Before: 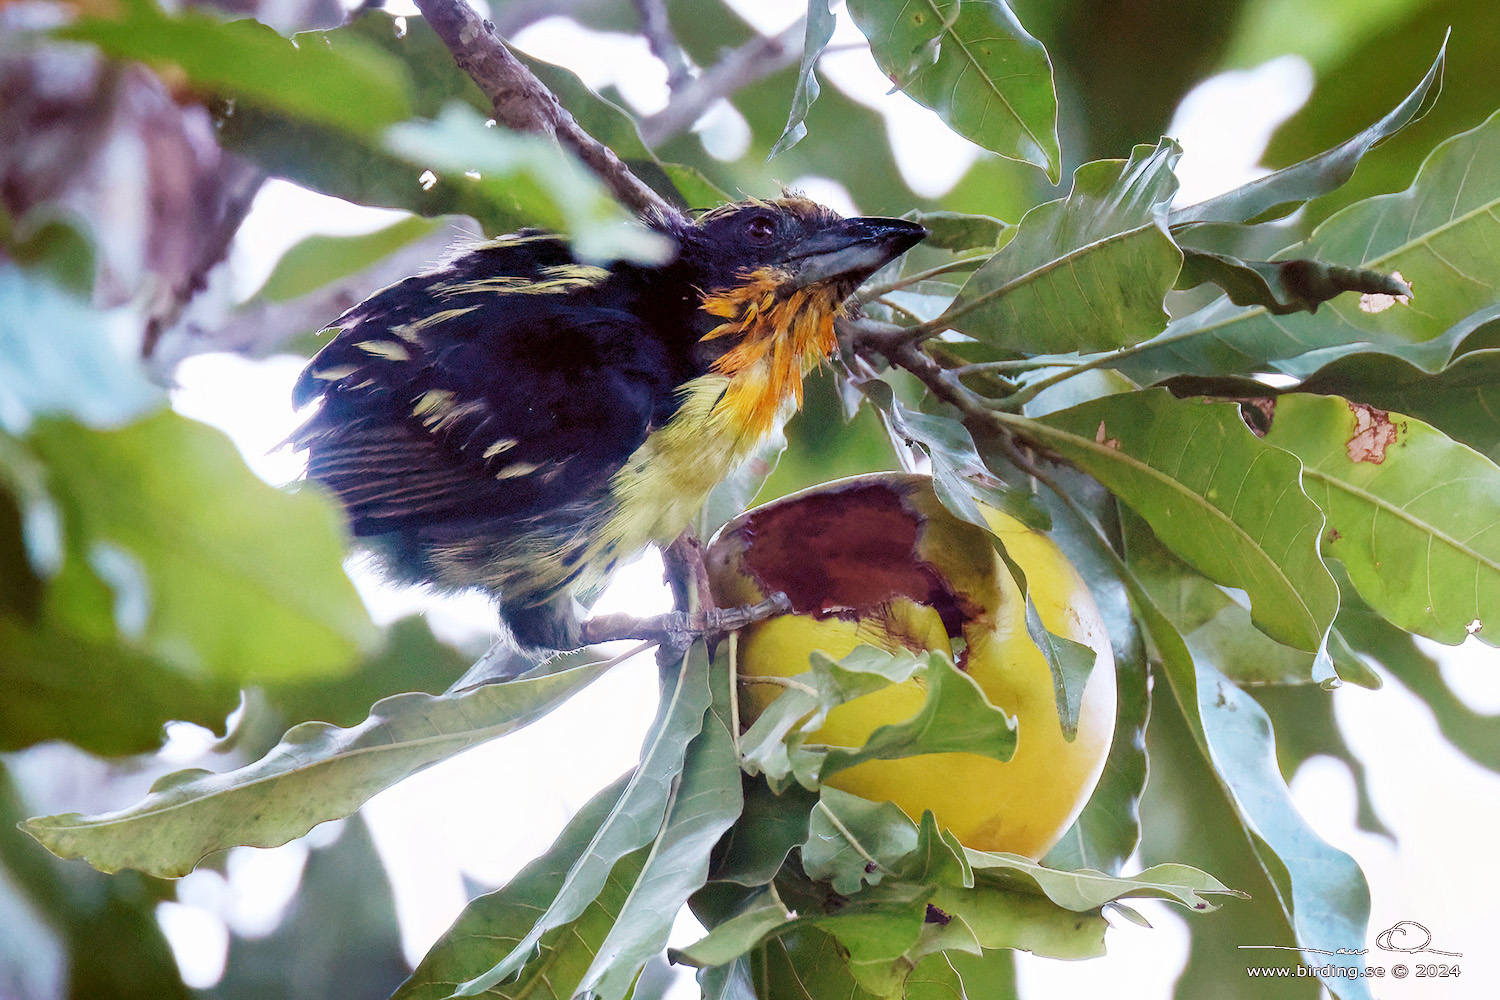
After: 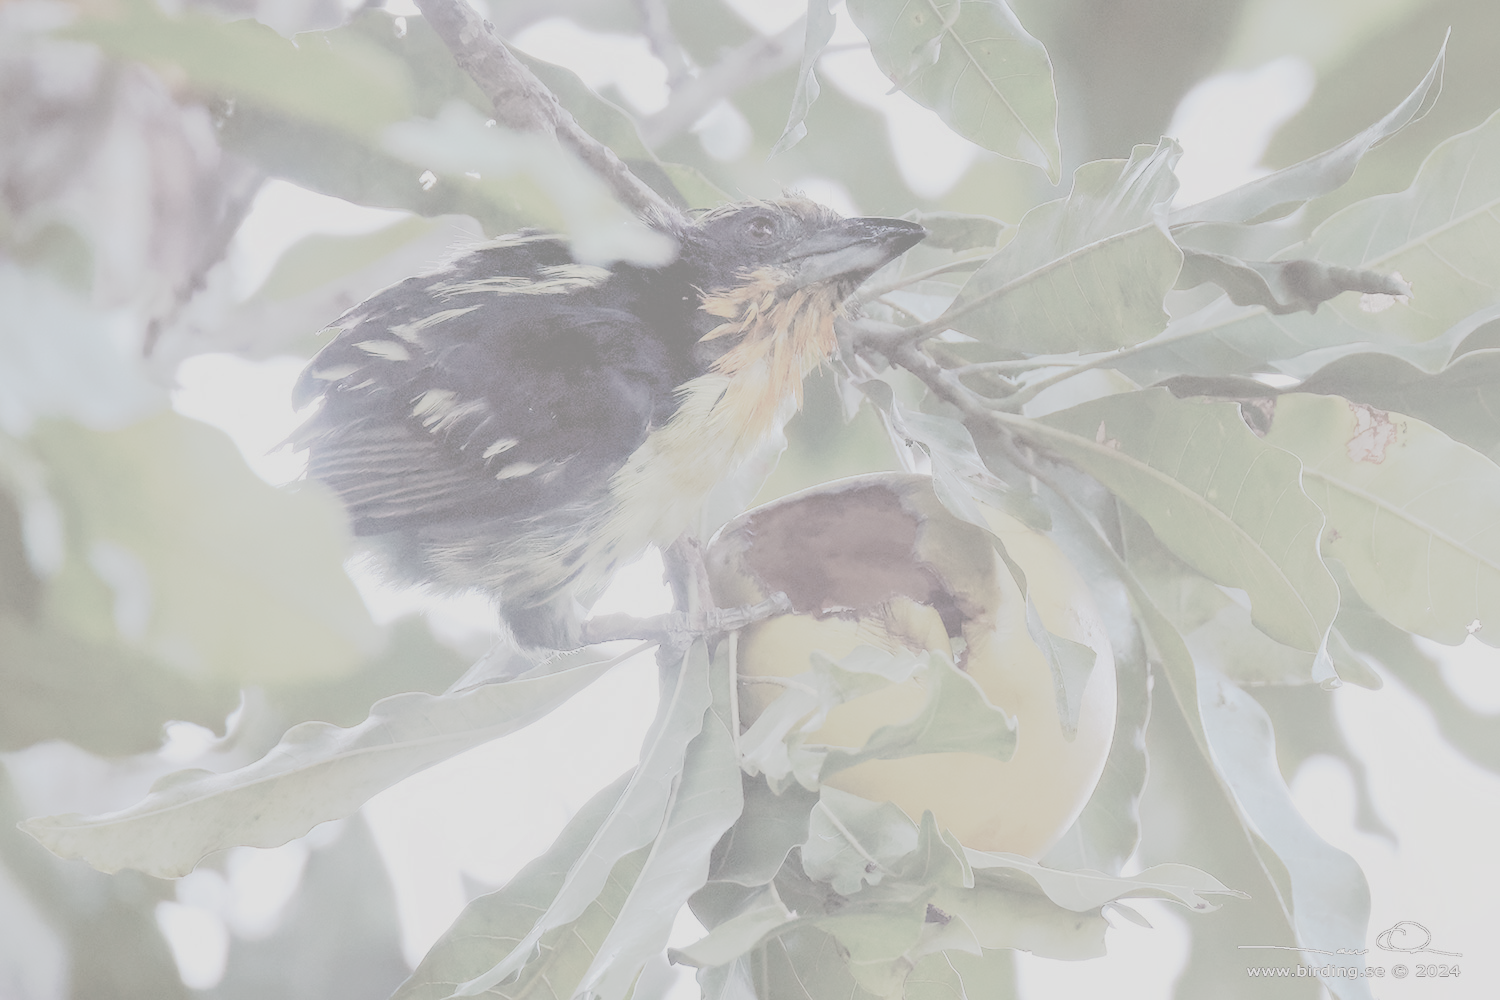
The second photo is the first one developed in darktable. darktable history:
contrast brightness saturation: contrast -0.32, brightness 0.75, saturation -0.78
tone curve: curves: ch0 [(0, 0) (0.003, 0.217) (0.011, 0.217) (0.025, 0.229) (0.044, 0.243) (0.069, 0.253) (0.1, 0.265) (0.136, 0.281) (0.177, 0.305) (0.224, 0.331) (0.277, 0.369) (0.335, 0.415) (0.399, 0.472) (0.468, 0.543) (0.543, 0.609) (0.623, 0.676) (0.709, 0.734) (0.801, 0.798) (0.898, 0.849) (1, 1)], preserve colors none
